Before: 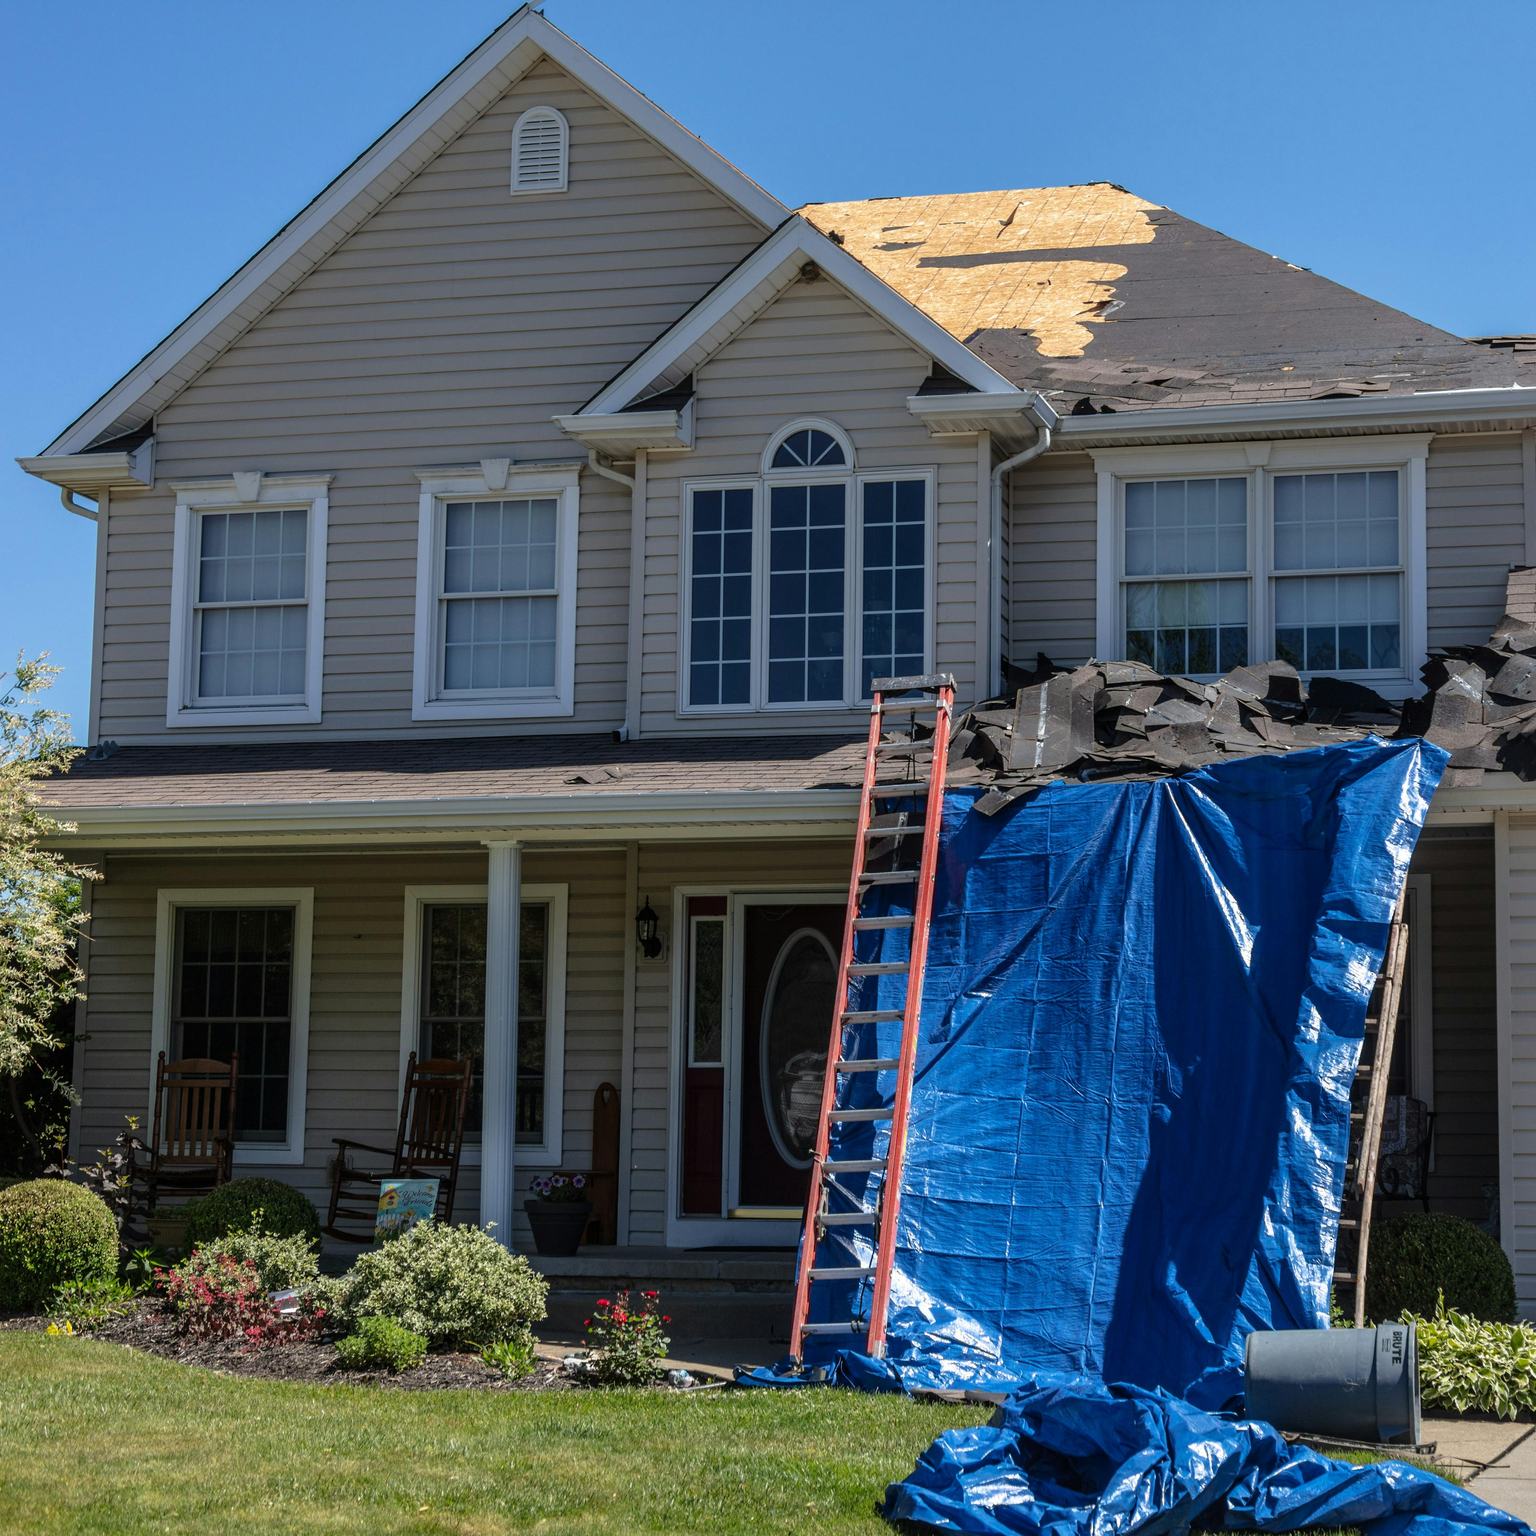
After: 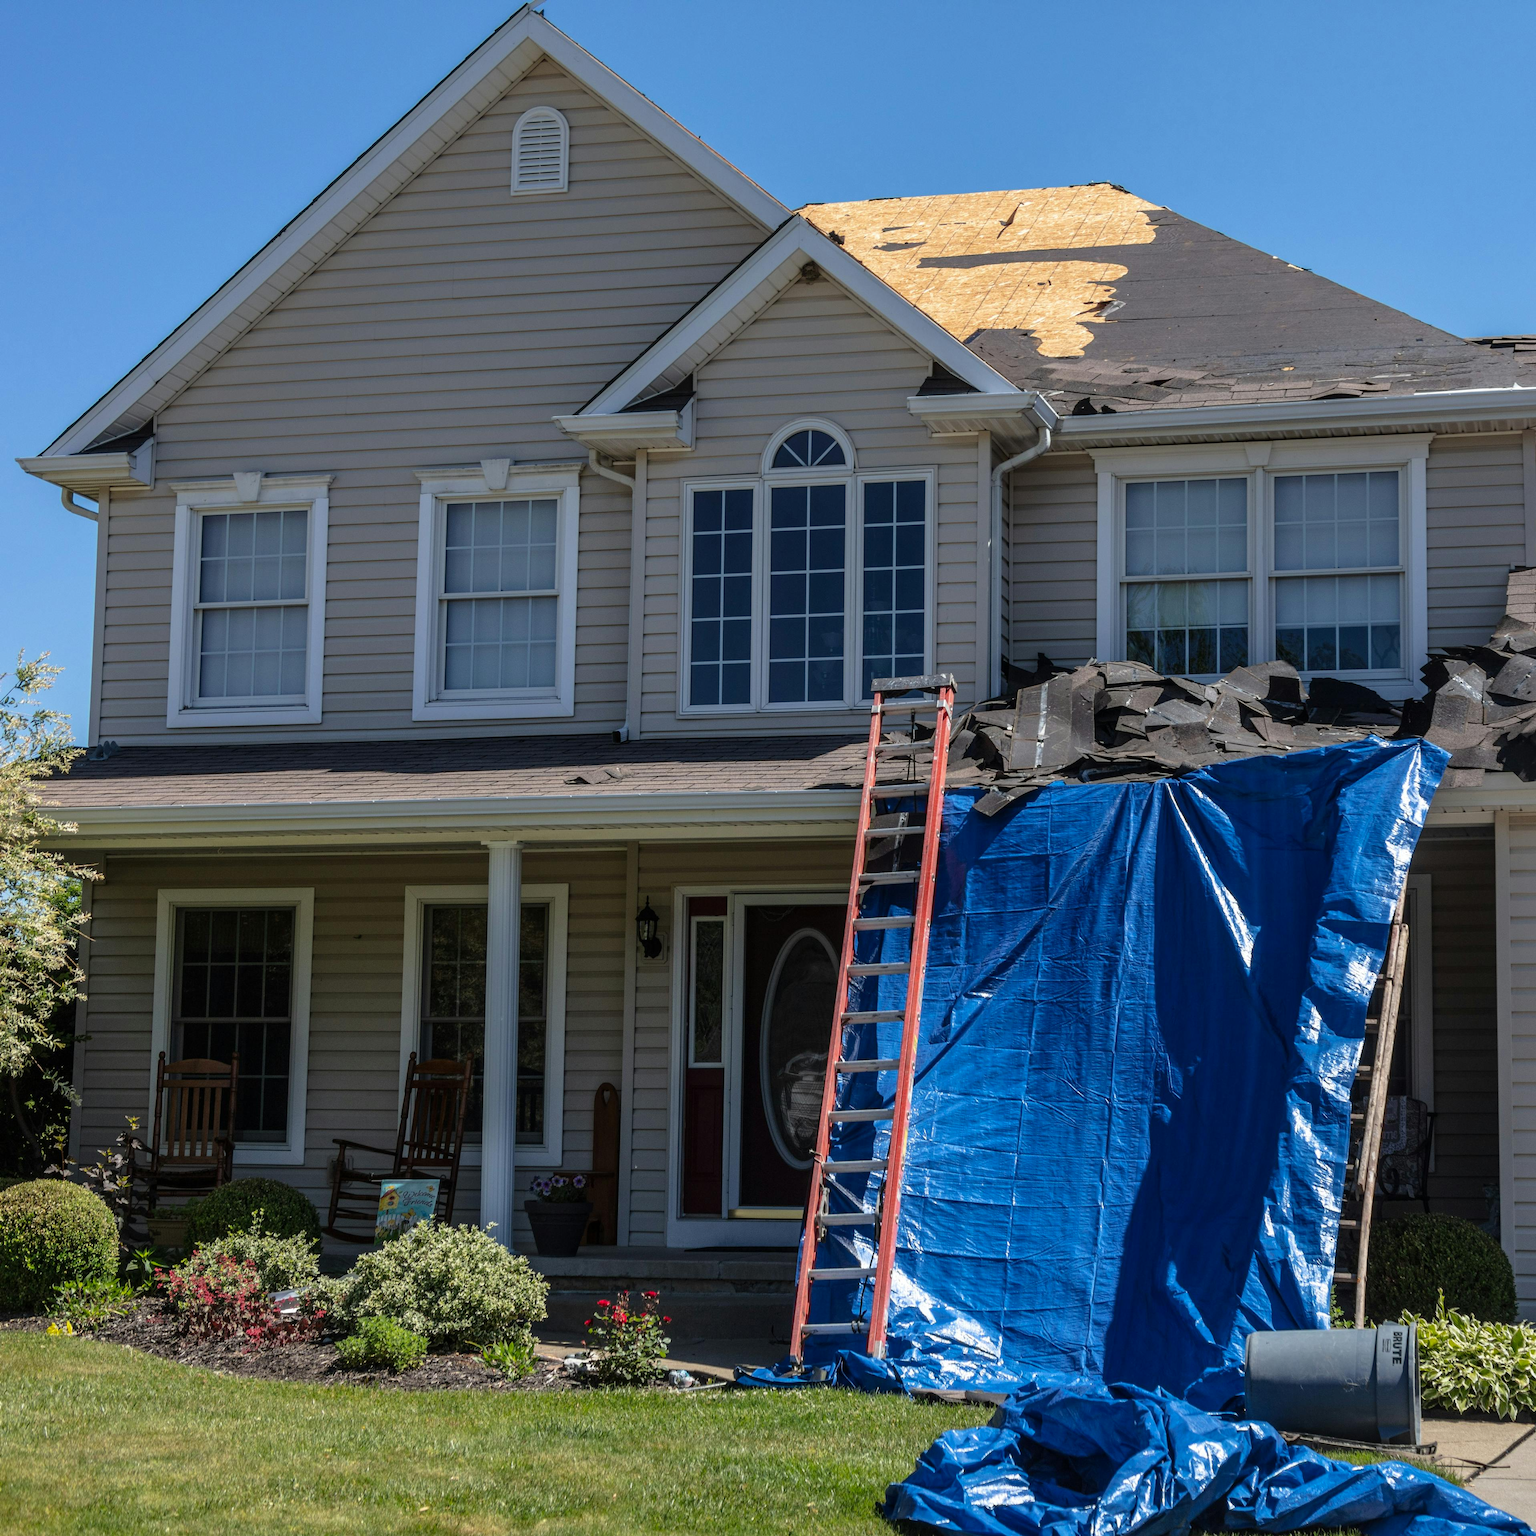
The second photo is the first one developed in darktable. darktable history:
vibrance: vibrance 10%
rotate and perspective: crop left 0, crop top 0
